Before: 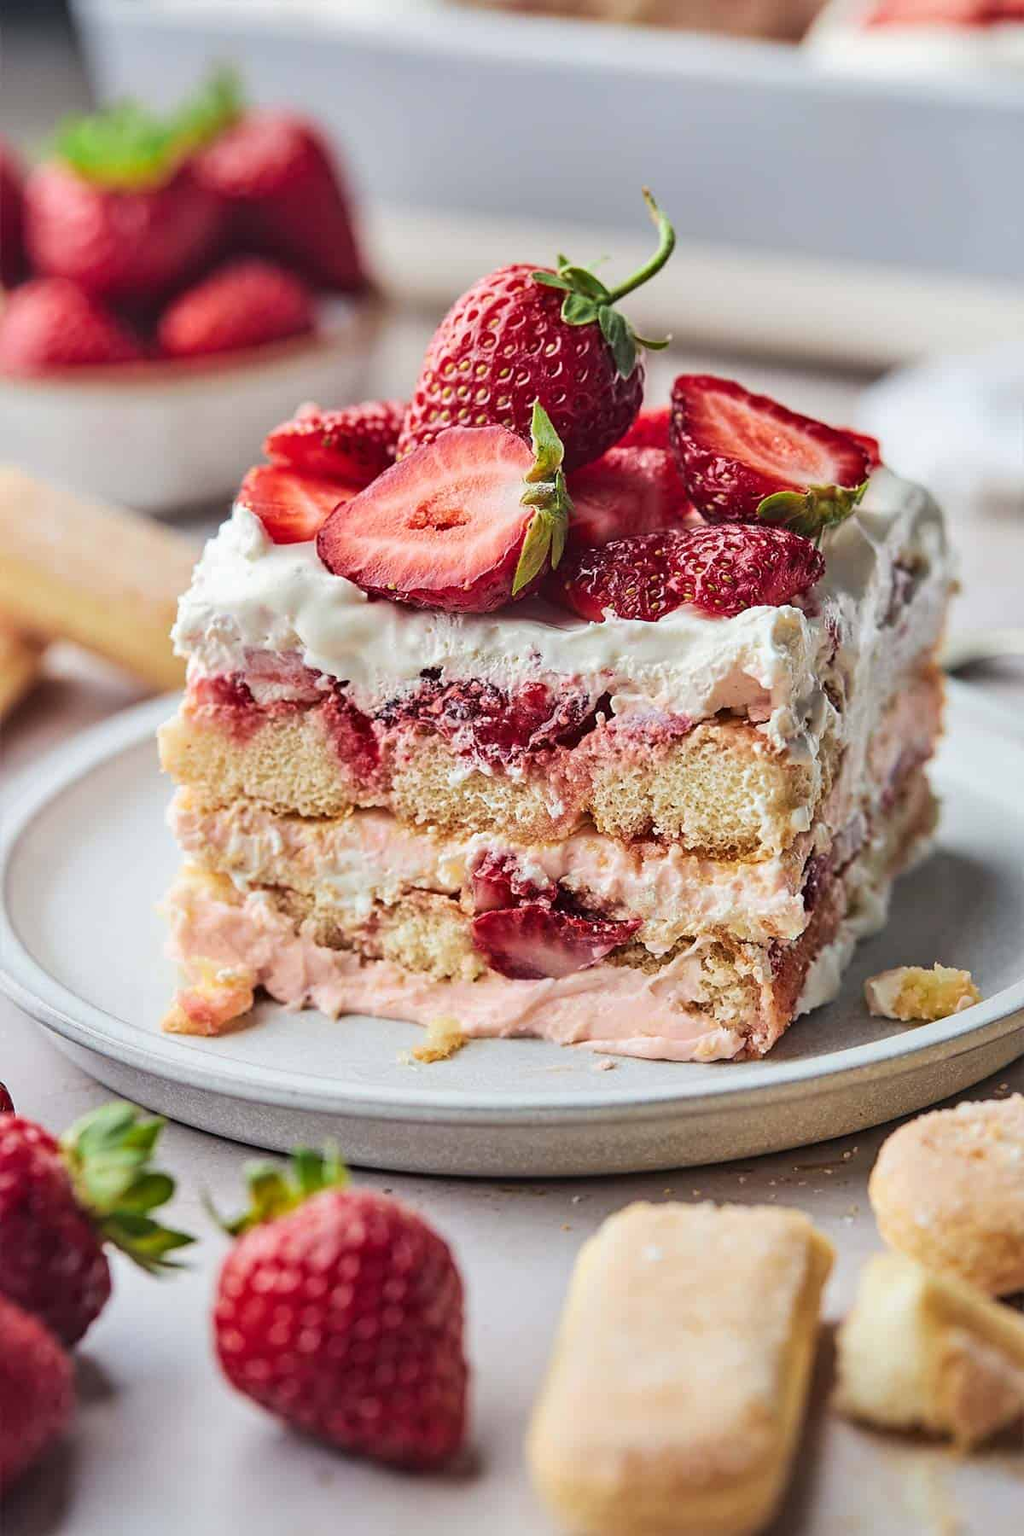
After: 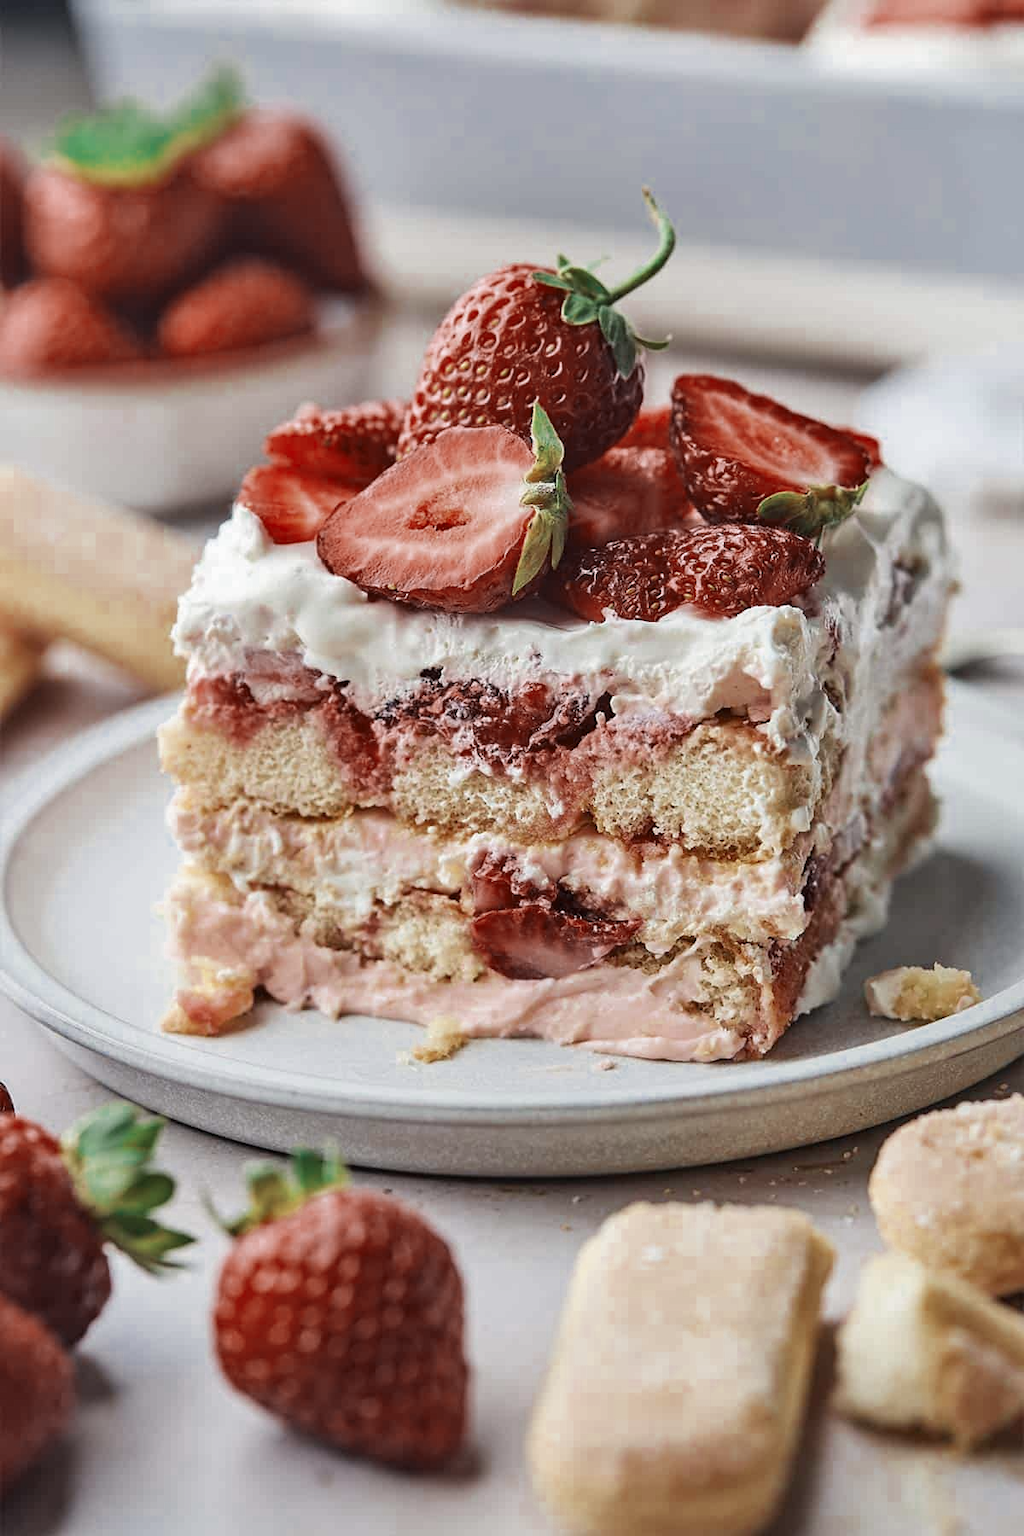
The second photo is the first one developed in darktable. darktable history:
color zones: curves: ch0 [(0, 0.5) (0.125, 0.4) (0.25, 0.5) (0.375, 0.4) (0.5, 0.4) (0.625, 0.35) (0.75, 0.35) (0.875, 0.5)]; ch1 [(0, 0.35) (0.125, 0.45) (0.25, 0.35) (0.375, 0.35) (0.5, 0.35) (0.625, 0.35) (0.75, 0.45) (0.875, 0.35)]; ch2 [(0, 0.6) (0.125, 0.5) (0.25, 0.5) (0.375, 0.6) (0.5, 0.6) (0.625, 0.5) (0.75, 0.5) (0.875, 0.5)], mix 24.23%
